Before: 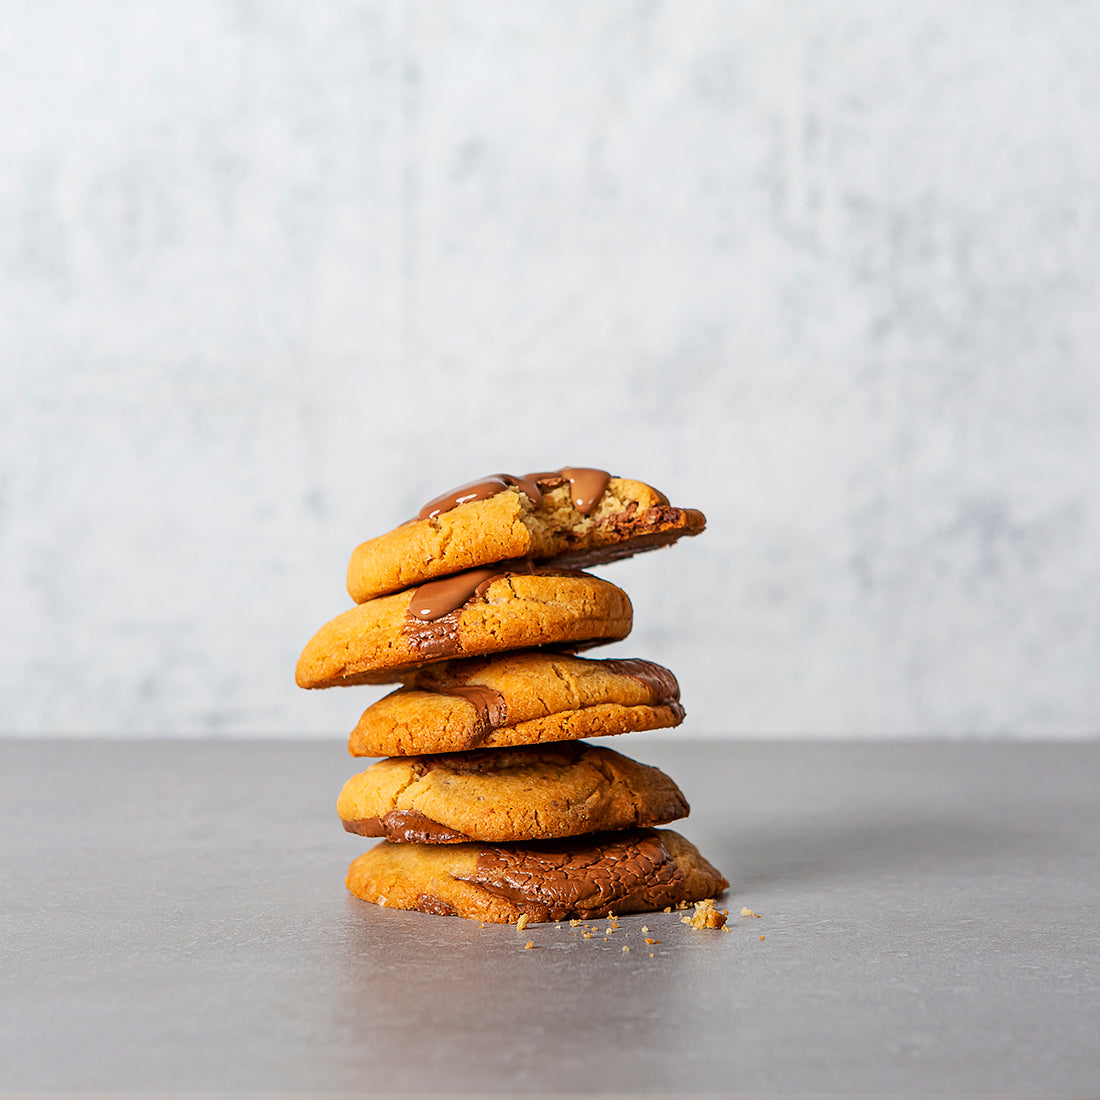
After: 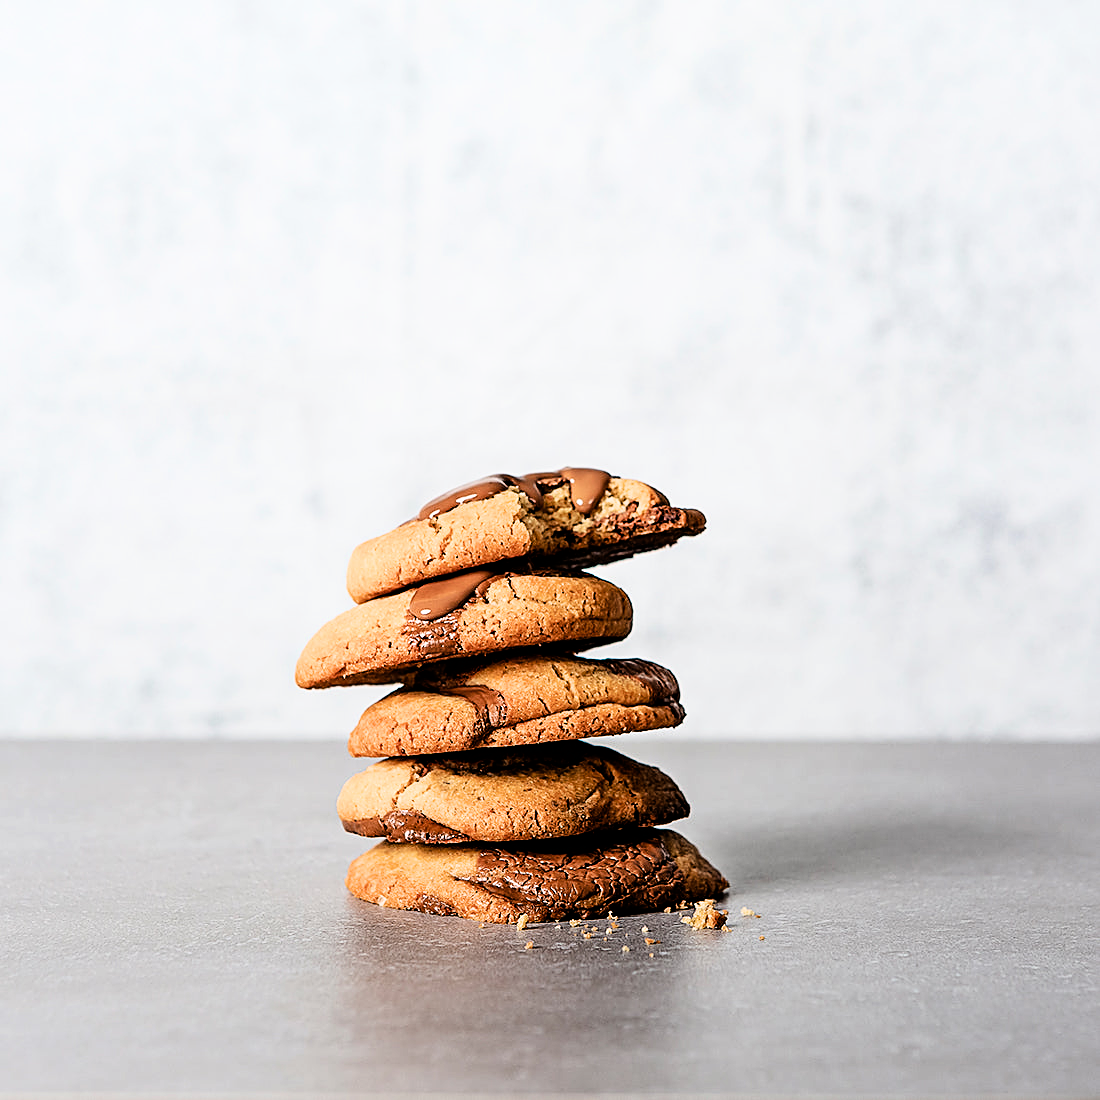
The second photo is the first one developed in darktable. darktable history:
filmic rgb: black relative exposure -3.75 EV, white relative exposure 2.4 EV, dynamic range scaling -50%, hardness 3.42, latitude 30%, contrast 1.8
exposure: black level correction 0.002, exposure -0.1 EV, compensate highlight preservation false
sharpen: on, module defaults
